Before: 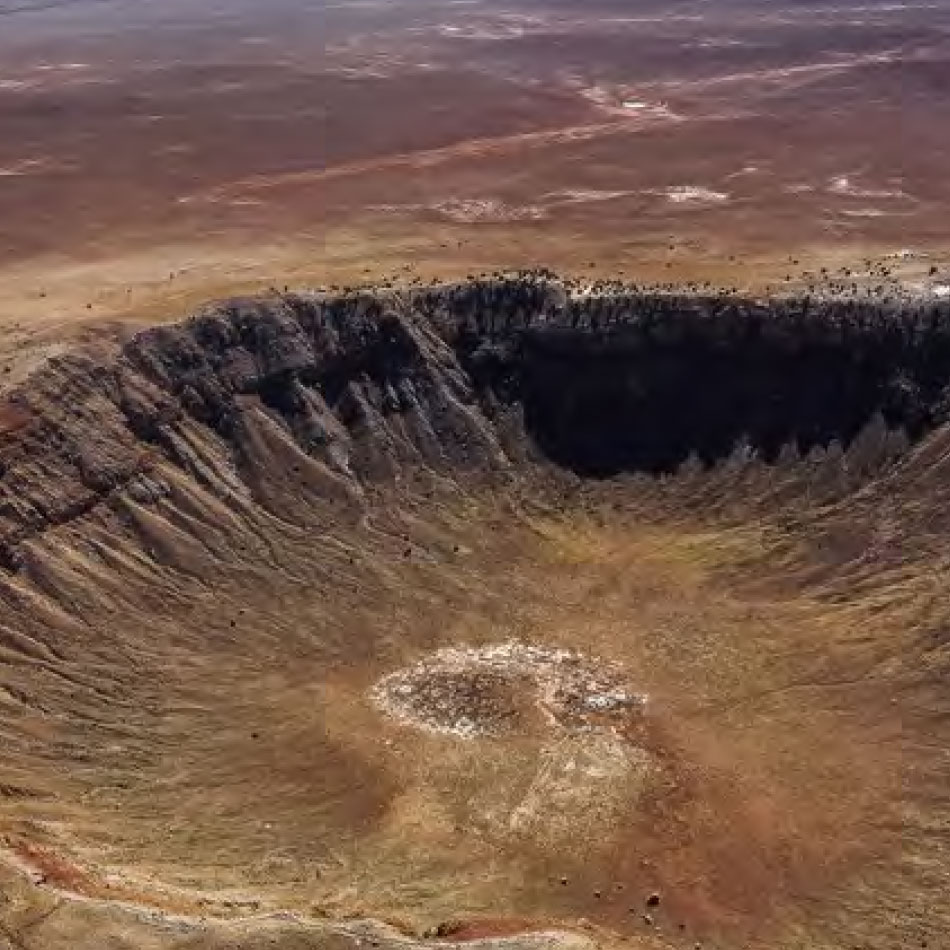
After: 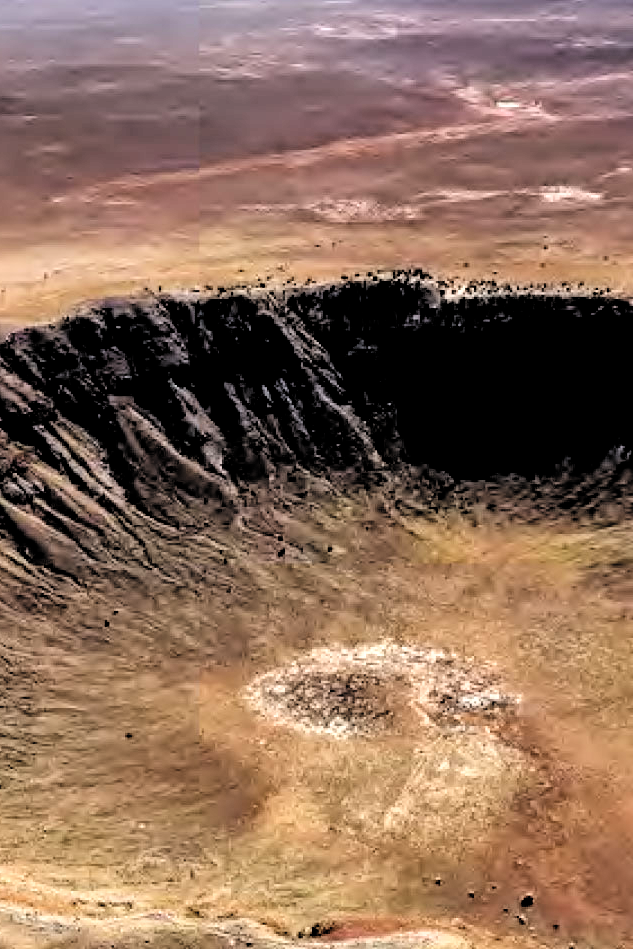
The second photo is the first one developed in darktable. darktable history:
exposure: exposure 0.2 EV, compensate highlight preservation false
filmic rgb: middle gray luminance 13.55%, black relative exposure -1.97 EV, white relative exposure 3.1 EV, threshold 6 EV, target black luminance 0%, hardness 1.79, latitude 59.23%, contrast 1.728, highlights saturation mix 5%, shadows ↔ highlights balance -37.52%, add noise in highlights 0, color science v3 (2019), use custom middle-gray values true, iterations of high-quality reconstruction 0, contrast in highlights soft, enable highlight reconstruction true
crop and rotate: left 13.409%, right 19.924%
